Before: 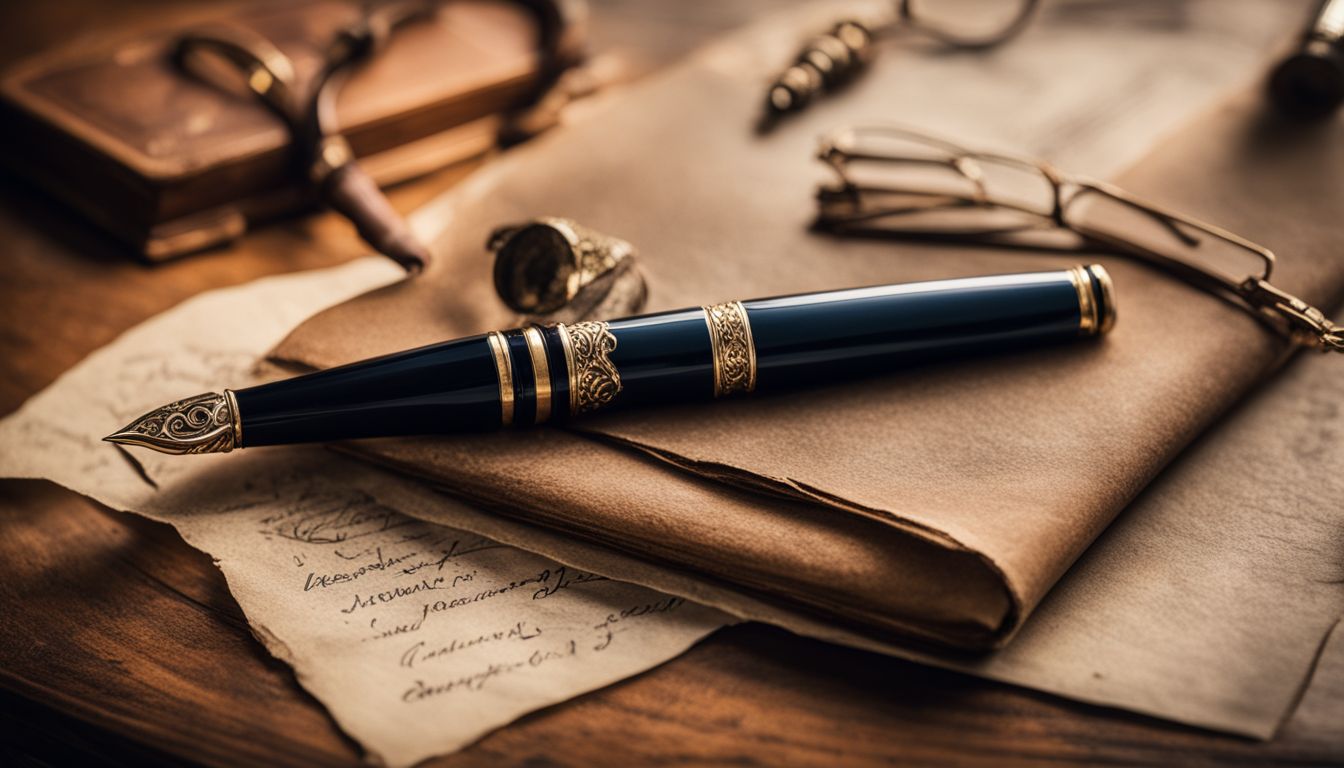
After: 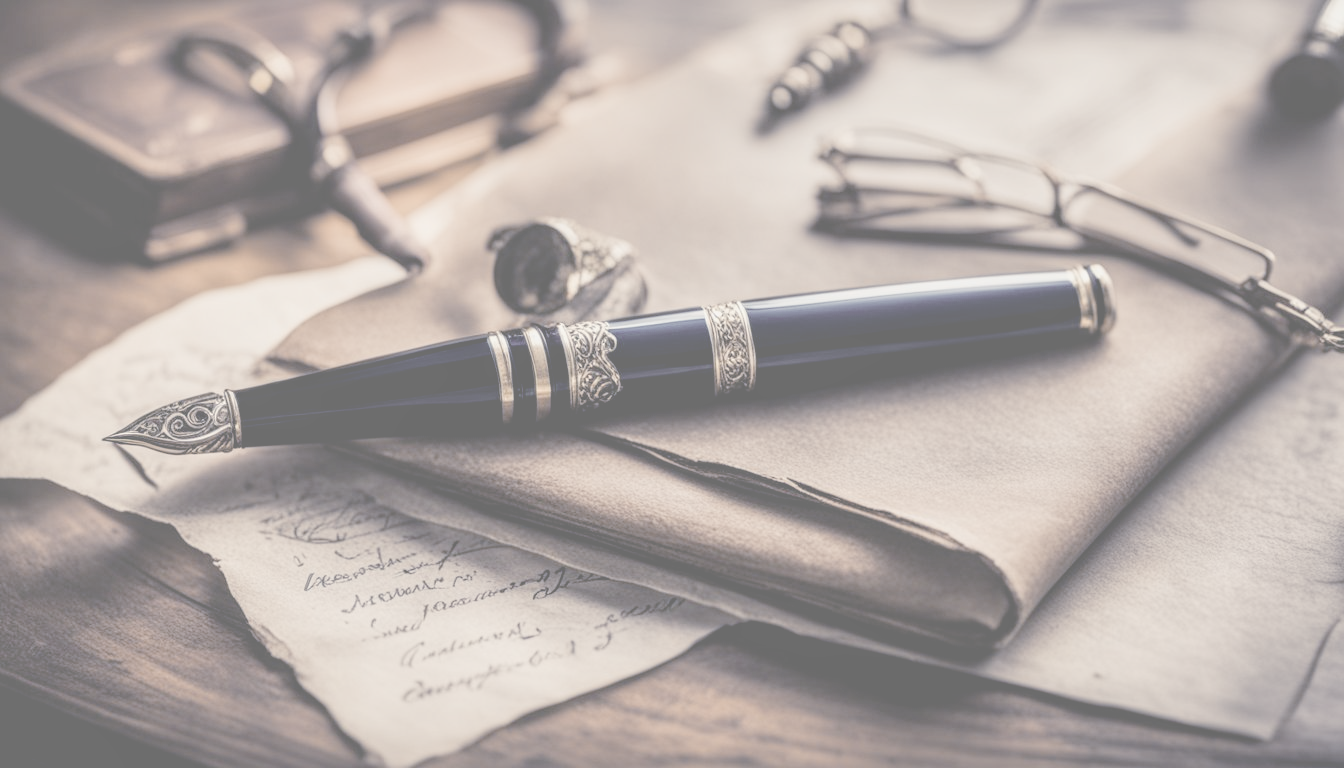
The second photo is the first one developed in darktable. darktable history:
color correction: saturation 0.8
local contrast: on, module defaults
velvia: on, module defaults
contrast brightness saturation: contrast -0.32, brightness 0.75, saturation -0.78
tone equalizer: on, module defaults
color balance rgb: shadows lift › luminance -28.76%, shadows lift › chroma 15%, shadows lift › hue 270°, power › chroma 1%, power › hue 255°, highlights gain › luminance 7.14%, highlights gain › chroma 2%, highlights gain › hue 90°, global offset › luminance -0.29%, global offset › hue 260°, perceptual saturation grading › global saturation 20%, perceptual saturation grading › highlights -13.92%, perceptual saturation grading › shadows 50%
